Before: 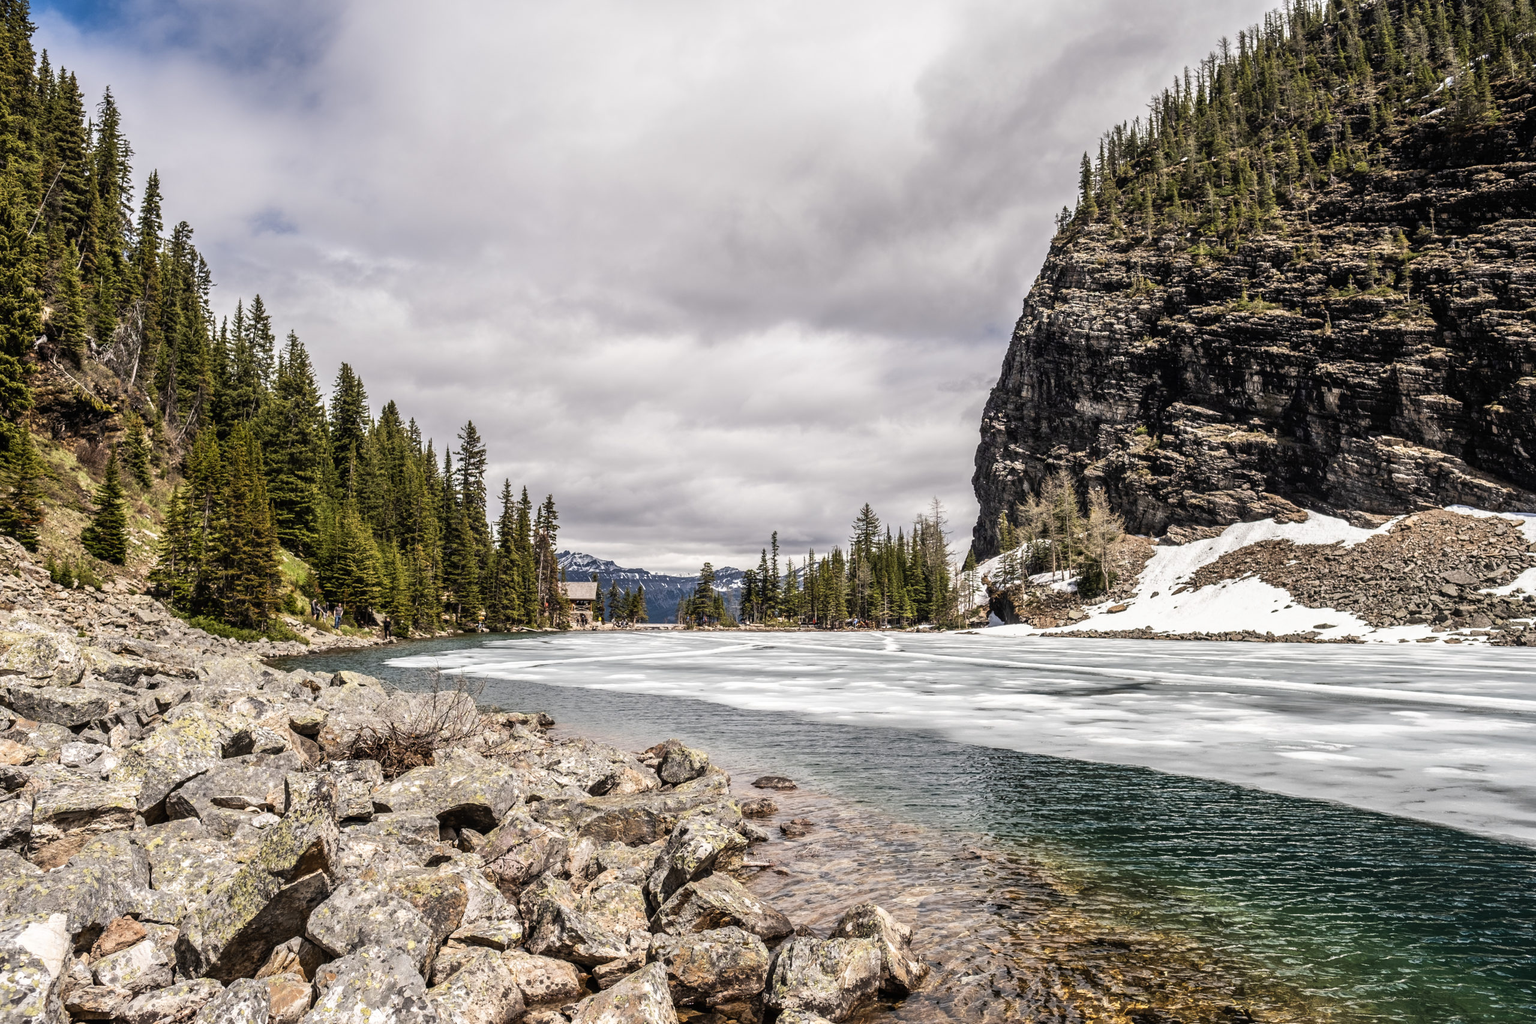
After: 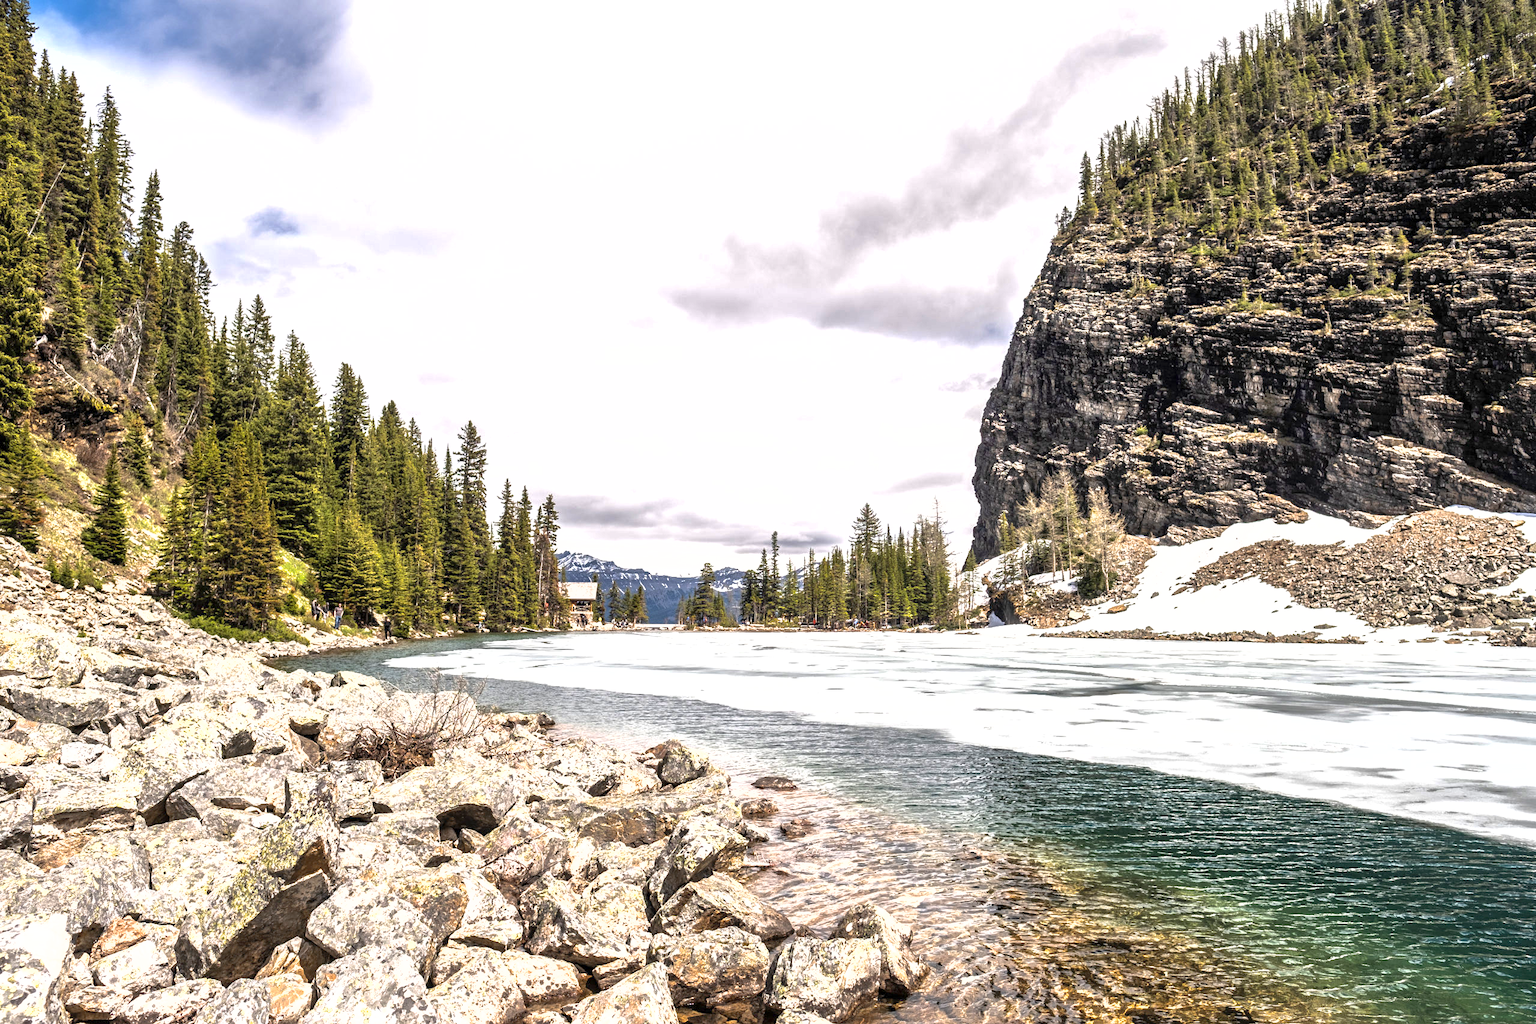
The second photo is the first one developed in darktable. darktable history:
shadows and highlights: on, module defaults
exposure: black level correction 0.001, exposure 1.039 EV, compensate highlight preservation false
